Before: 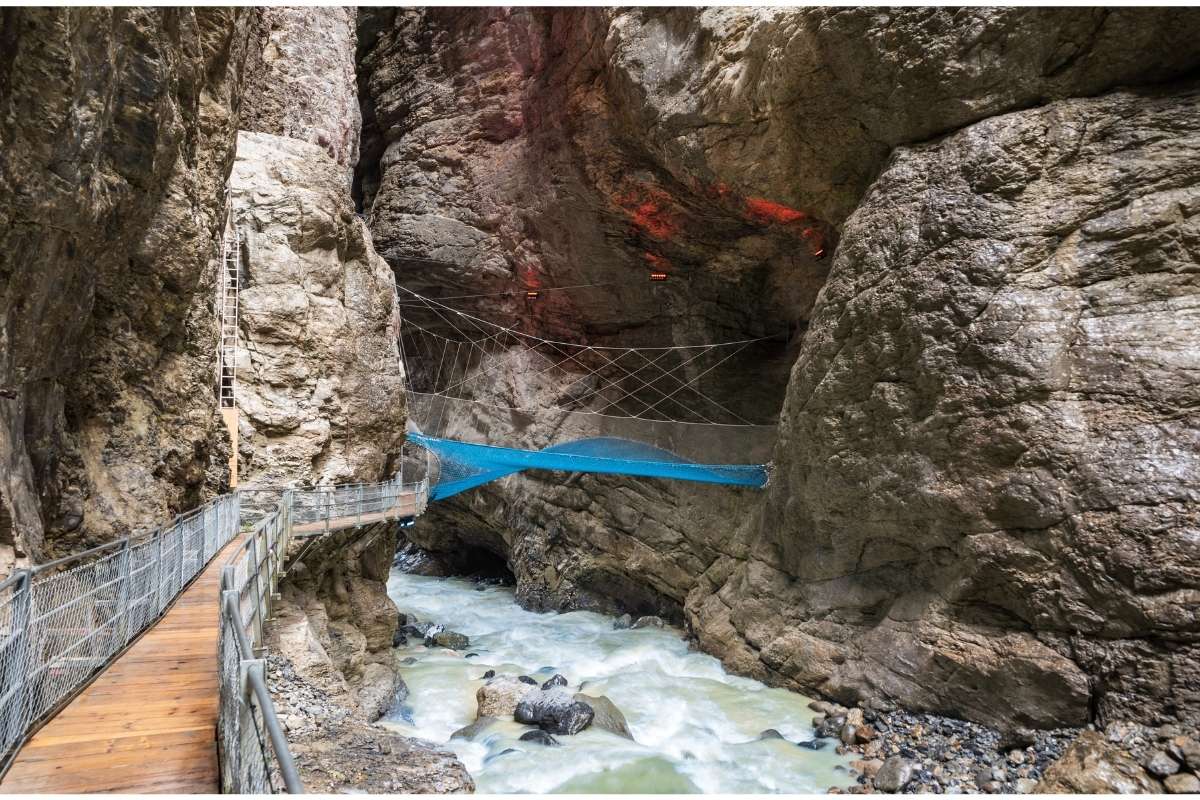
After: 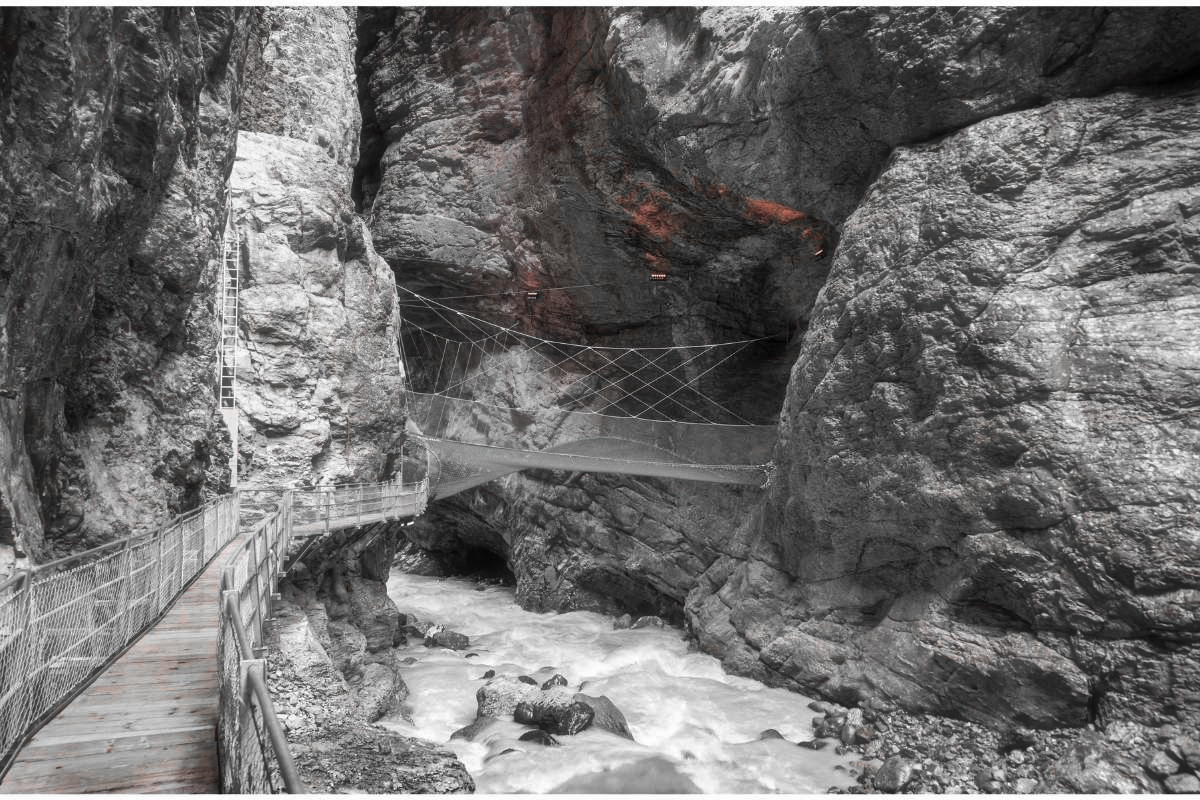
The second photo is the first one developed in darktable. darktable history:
color zones: curves: ch1 [(0, 0.006) (0.094, 0.285) (0.171, 0.001) (0.429, 0.001) (0.571, 0.003) (0.714, 0.004) (0.857, 0.004) (1, 0.006)]
shadows and highlights: low approximation 0.01, soften with gaussian
haze removal: strength -0.1, adaptive false
white balance: red 0.954, blue 1.079
